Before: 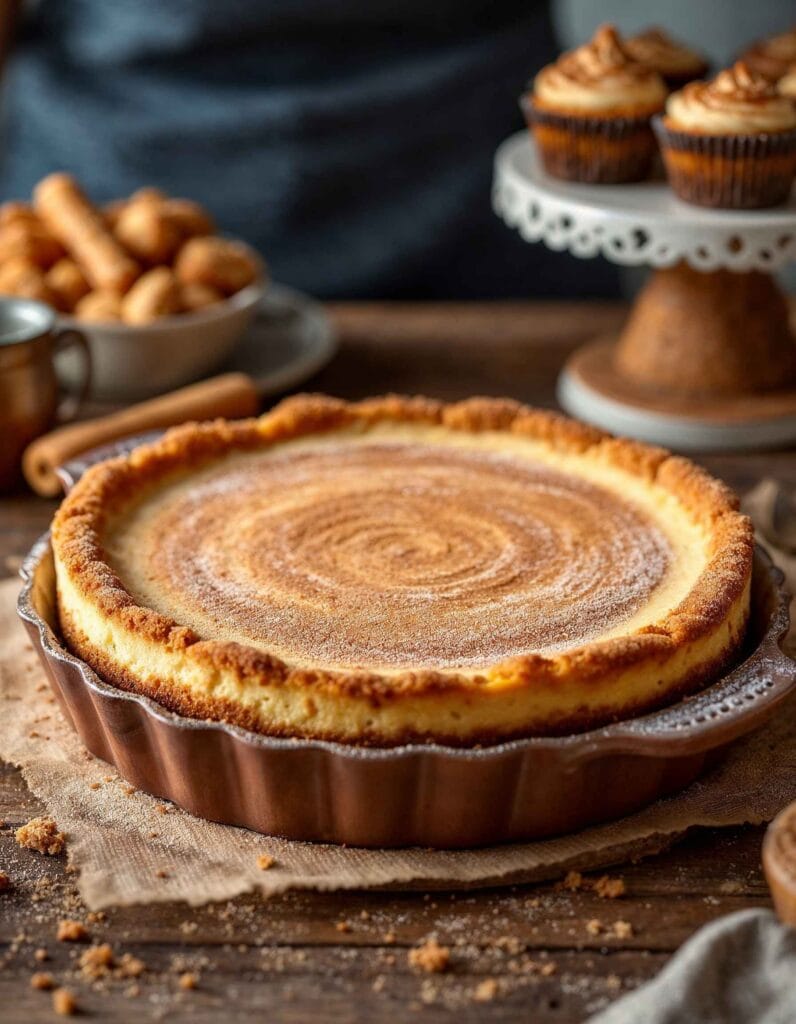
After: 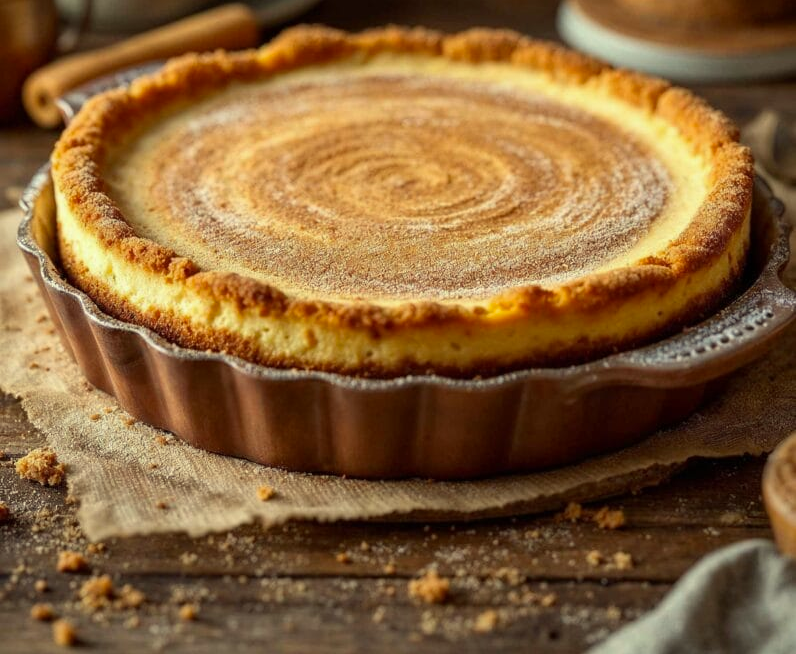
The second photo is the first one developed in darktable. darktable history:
crop and rotate: top 36.087%
color correction: highlights a* -5.91, highlights b* 10.79
